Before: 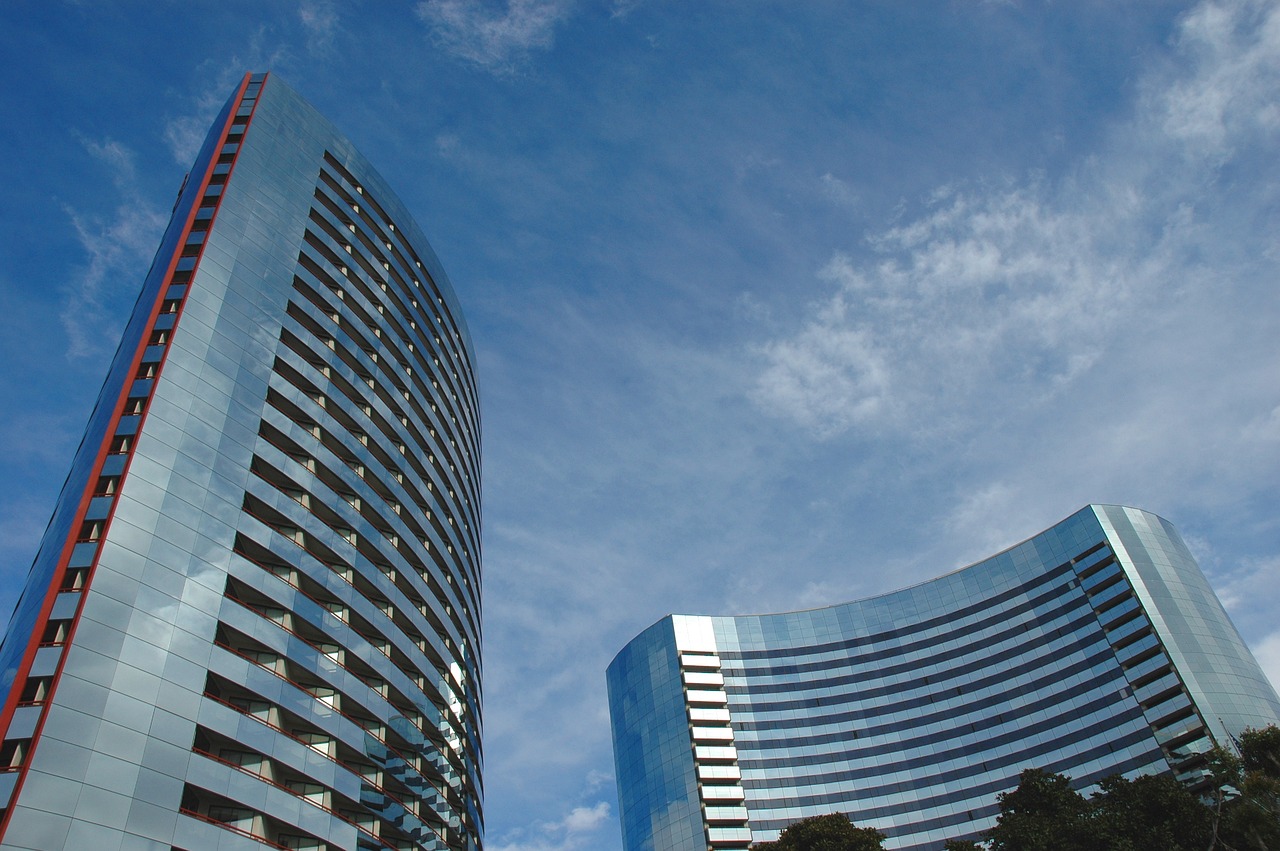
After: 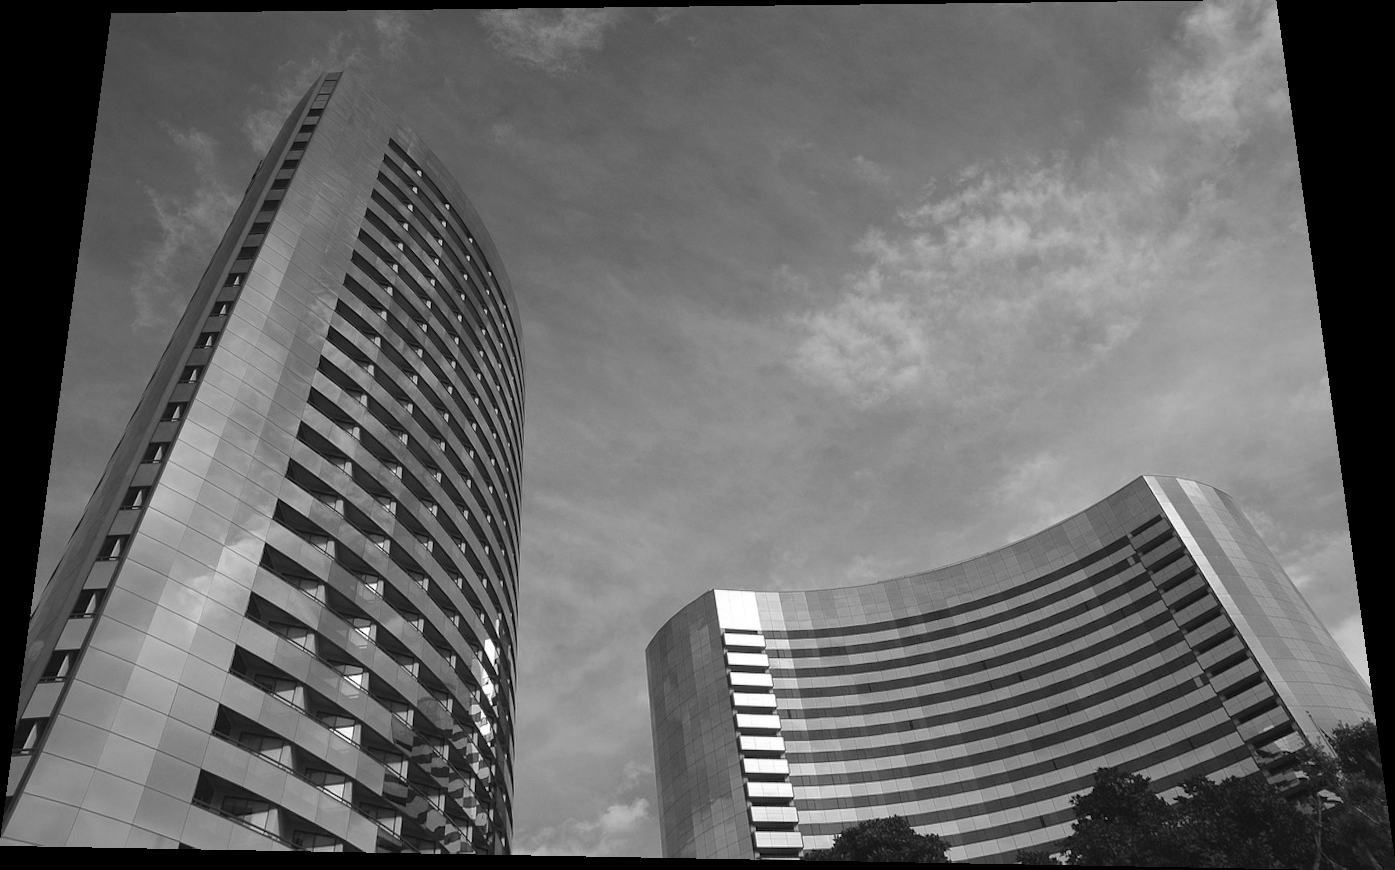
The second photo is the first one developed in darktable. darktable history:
monochrome: a 2.21, b -1.33, size 2.2
rotate and perspective: rotation 0.128°, lens shift (vertical) -0.181, lens shift (horizontal) -0.044, shear 0.001, automatic cropping off
